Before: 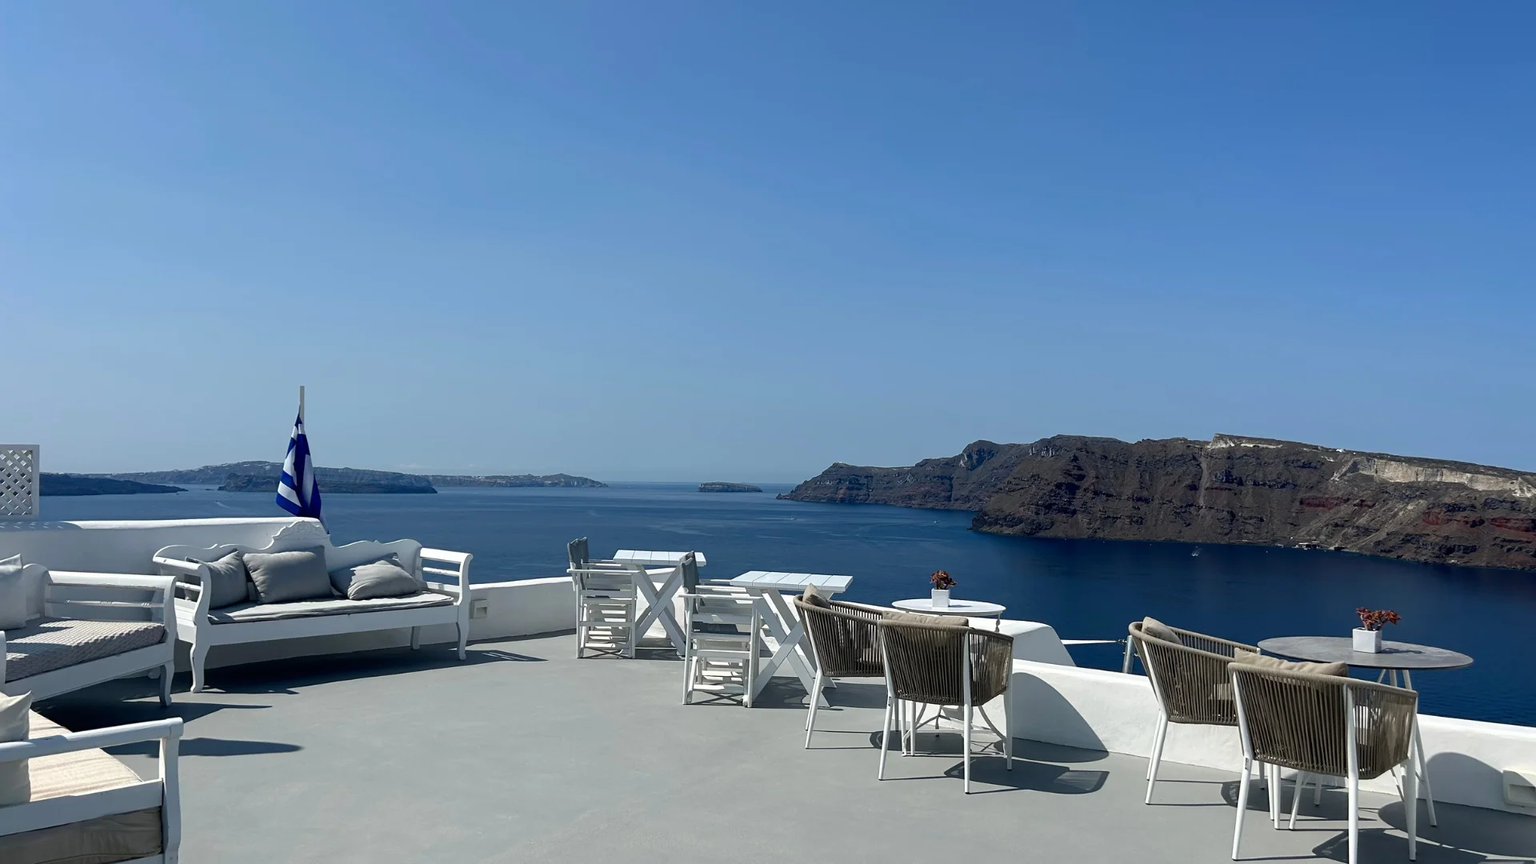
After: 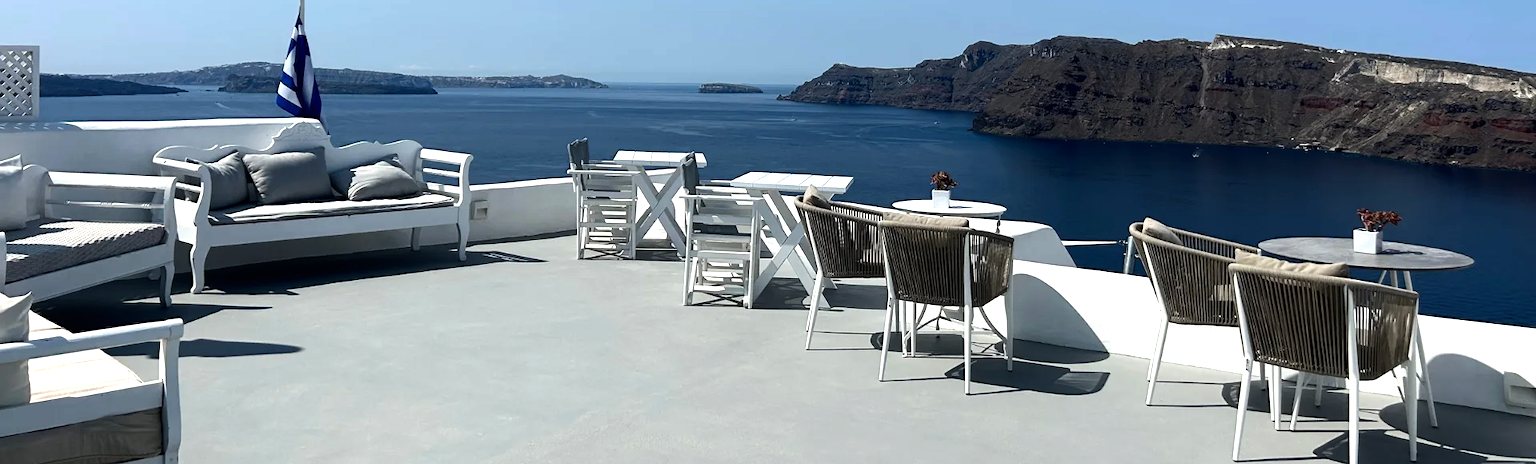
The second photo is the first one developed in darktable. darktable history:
crop and rotate: top 46.237%
tone equalizer: -8 EV -0.75 EV, -7 EV -0.7 EV, -6 EV -0.6 EV, -5 EV -0.4 EV, -3 EV 0.4 EV, -2 EV 0.6 EV, -1 EV 0.7 EV, +0 EV 0.75 EV, edges refinement/feathering 500, mask exposure compensation -1.57 EV, preserve details no
